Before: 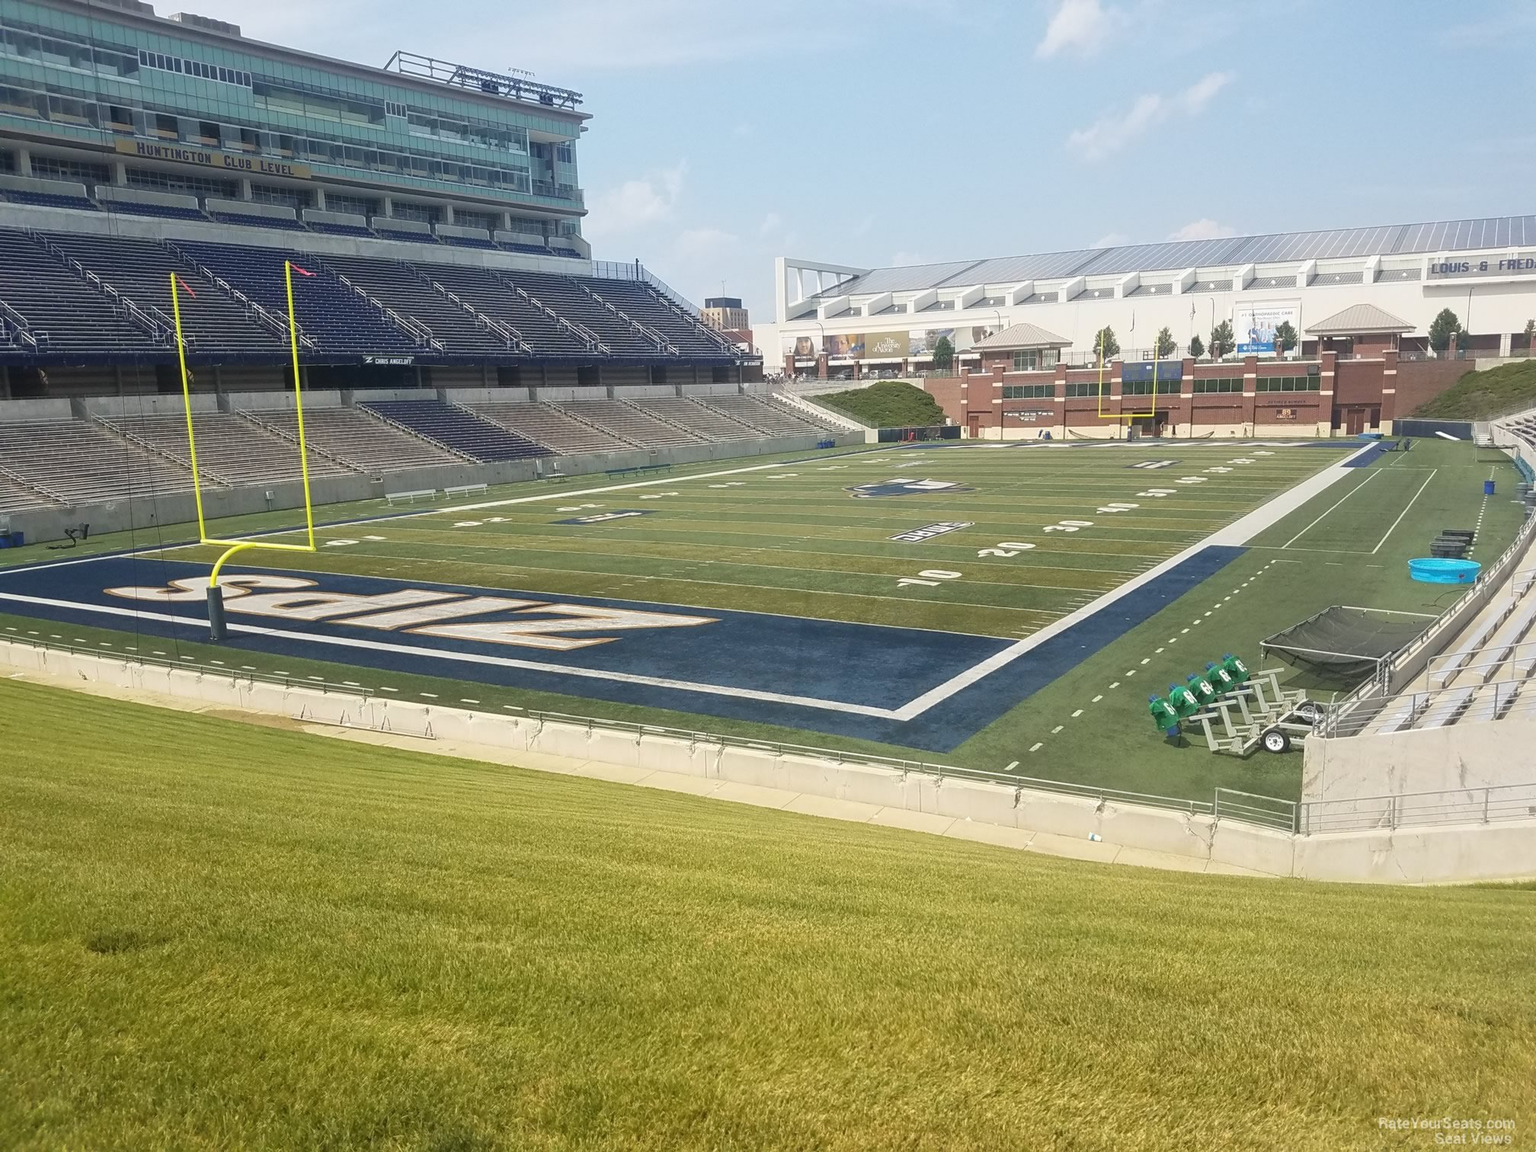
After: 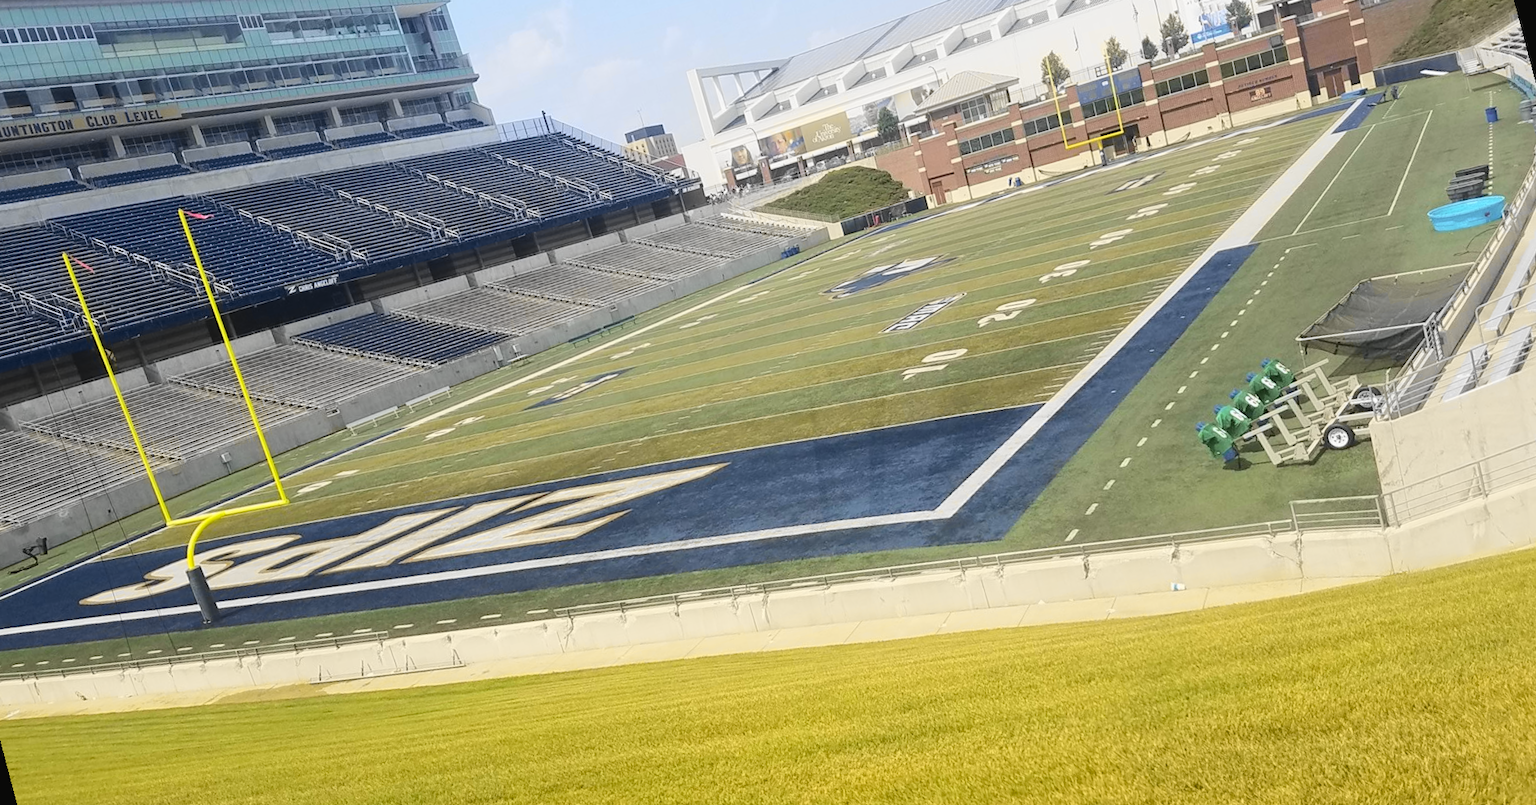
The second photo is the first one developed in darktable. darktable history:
exposure: black level correction -0.003, exposure 0.04 EV, compensate highlight preservation false
tone curve: curves: ch0 [(0, 0.01) (0.097, 0.07) (0.204, 0.173) (0.447, 0.517) (0.539, 0.624) (0.733, 0.791) (0.879, 0.898) (1, 0.98)]; ch1 [(0, 0) (0.393, 0.415) (0.447, 0.448) (0.485, 0.494) (0.523, 0.509) (0.545, 0.541) (0.574, 0.561) (0.648, 0.674) (1, 1)]; ch2 [(0, 0) (0.369, 0.388) (0.449, 0.431) (0.499, 0.5) (0.521, 0.51) (0.53, 0.54) (0.564, 0.569) (0.674, 0.735) (1, 1)], color space Lab, independent channels, preserve colors none
rotate and perspective: rotation -14.8°, crop left 0.1, crop right 0.903, crop top 0.25, crop bottom 0.748
